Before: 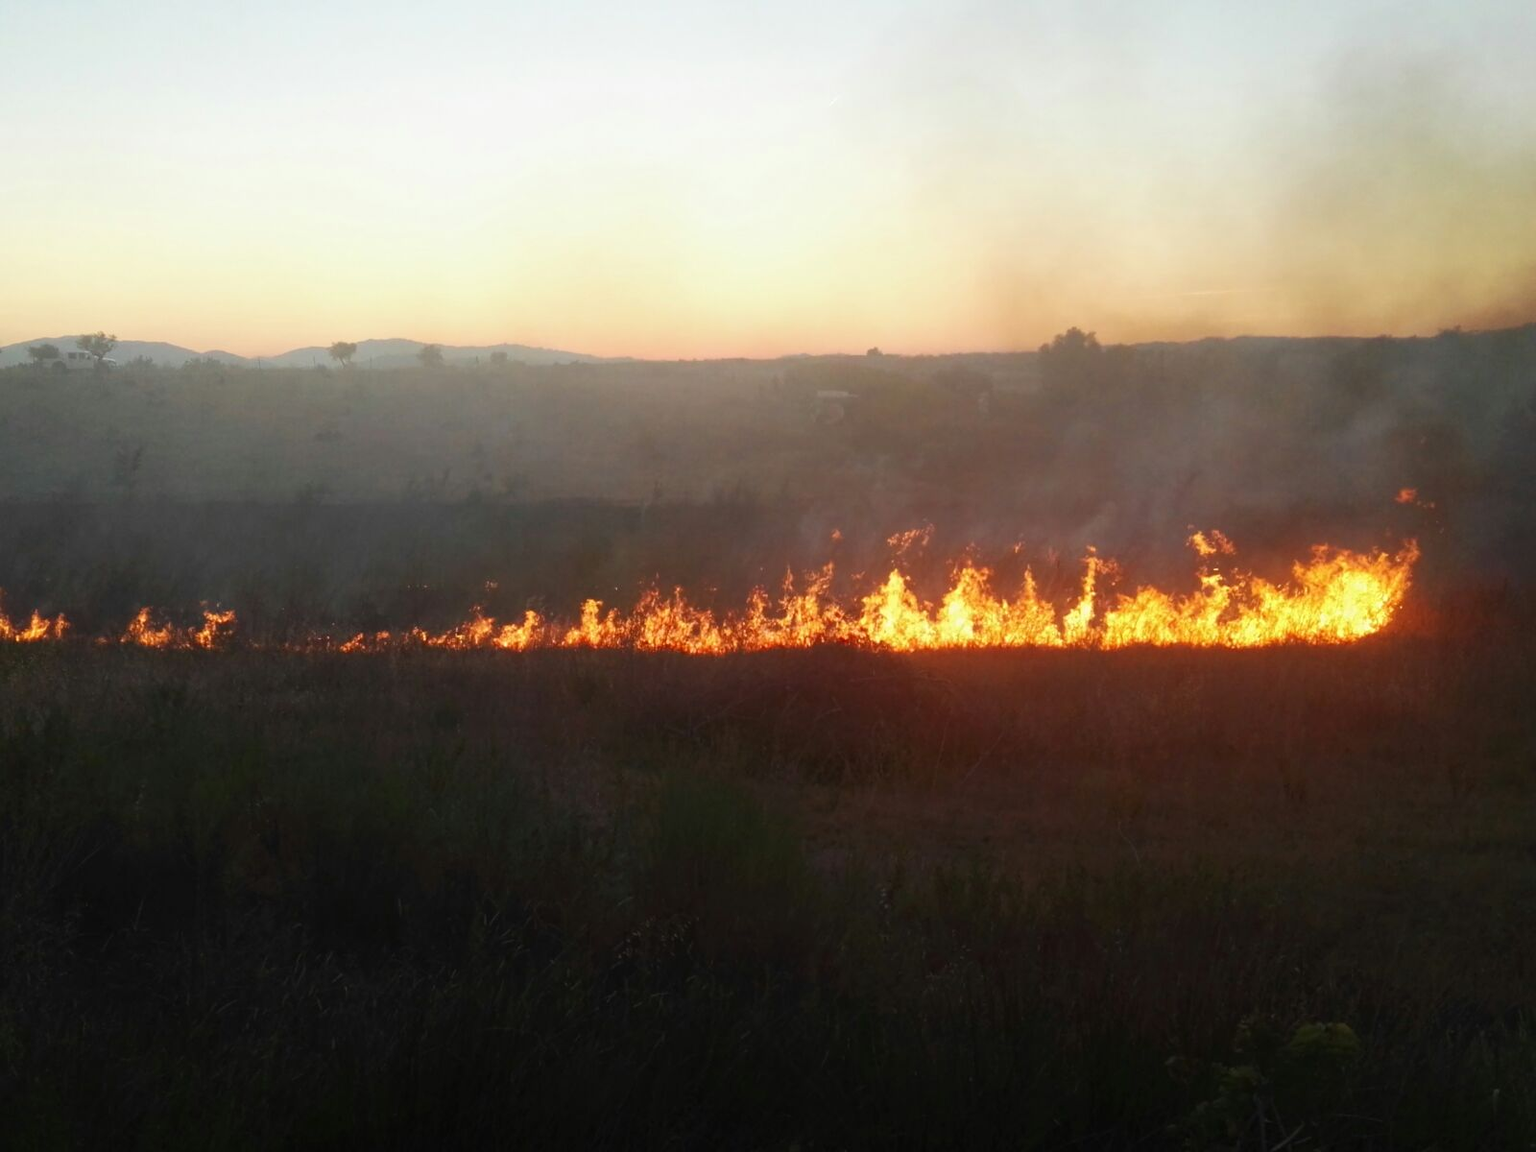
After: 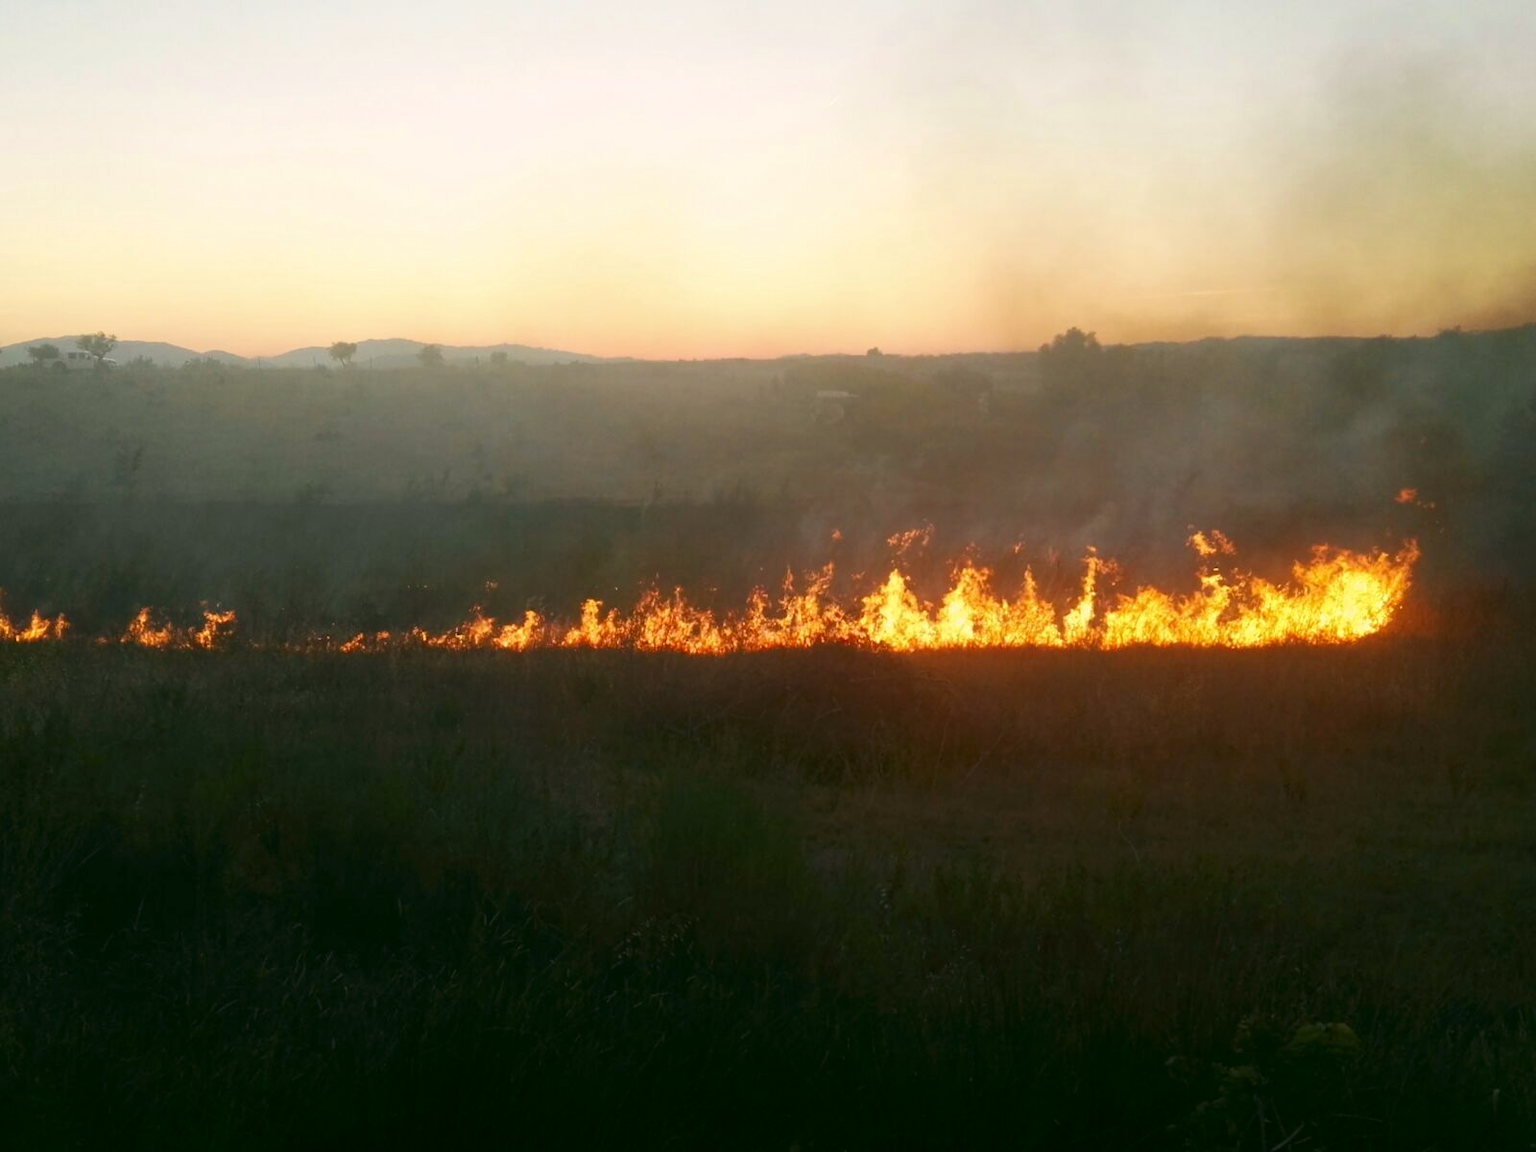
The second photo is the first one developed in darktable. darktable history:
color correction: highlights a* 4.15, highlights b* 4.92, shadows a* -8.22, shadows b* 5.06
